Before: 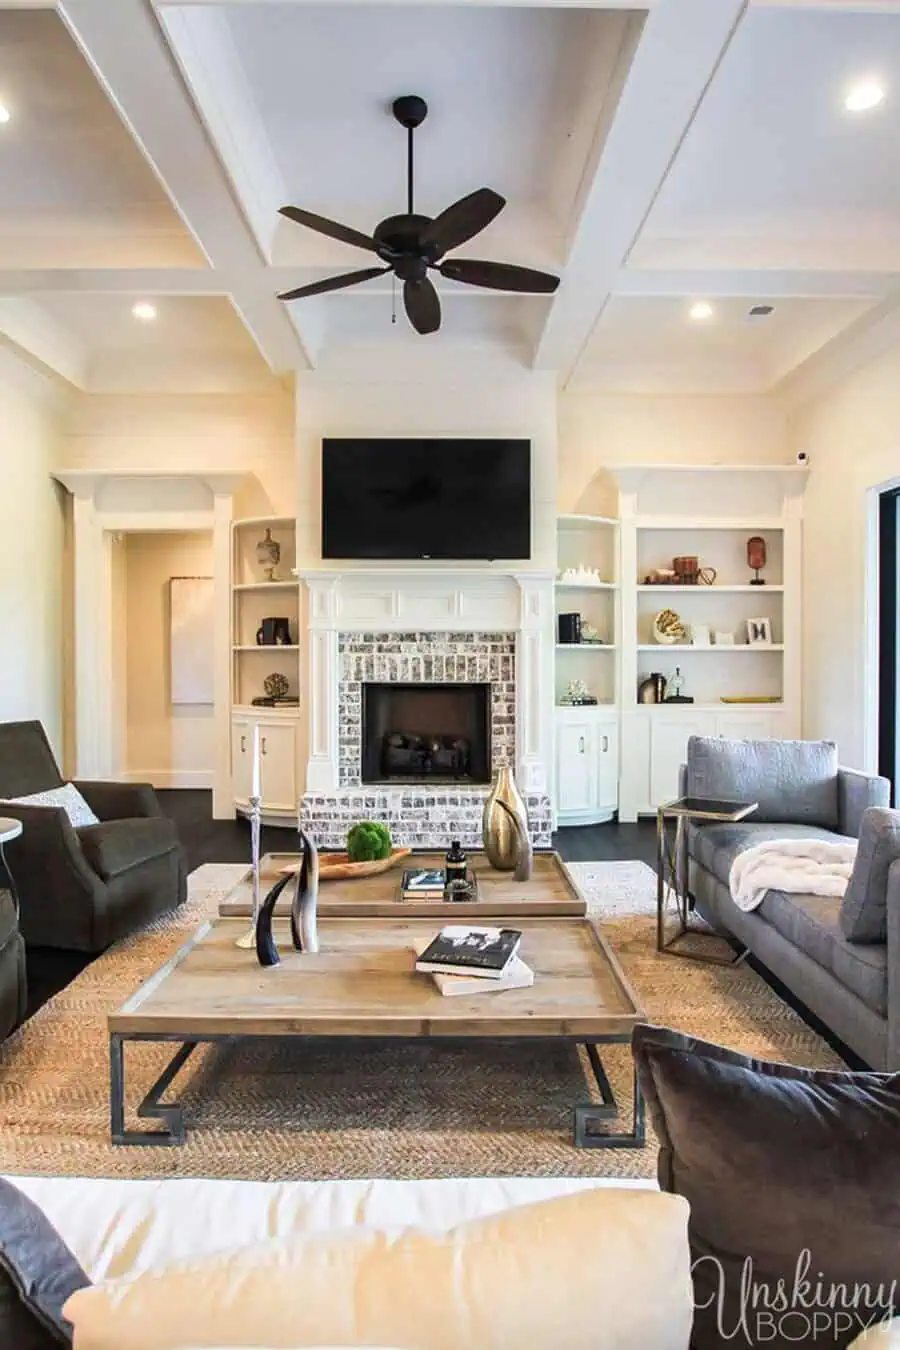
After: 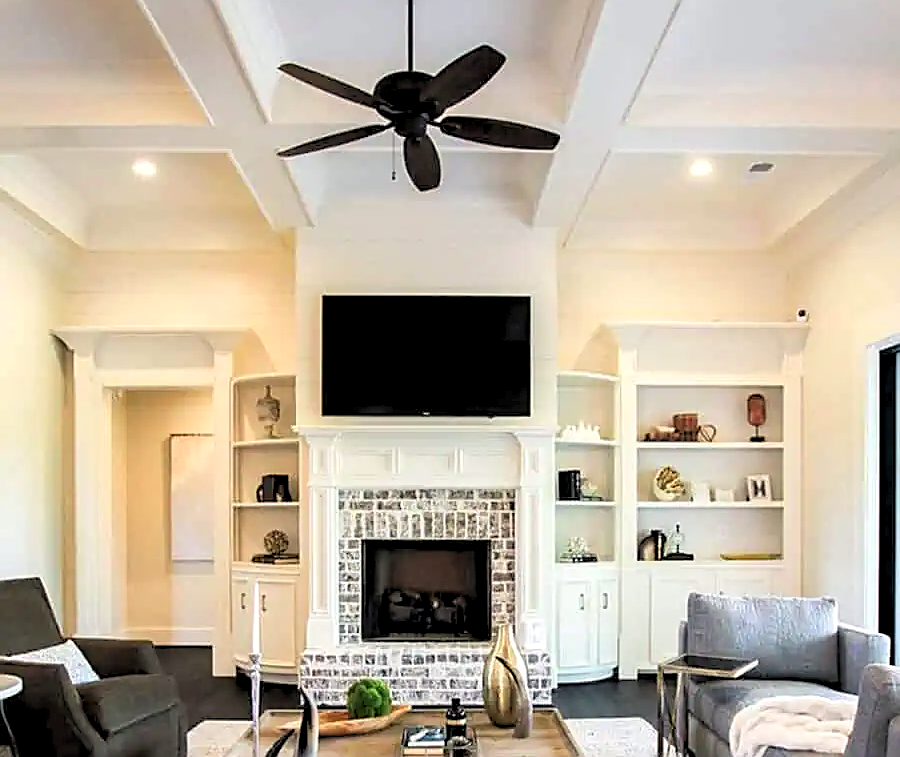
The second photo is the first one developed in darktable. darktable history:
rgb levels: levels [[0.013, 0.434, 0.89], [0, 0.5, 1], [0, 0.5, 1]]
color correction: highlights b* 3
crop and rotate: top 10.605%, bottom 33.274%
base curve: curves: ch0 [(0, 0) (0.303, 0.277) (1, 1)]
sharpen: on, module defaults
